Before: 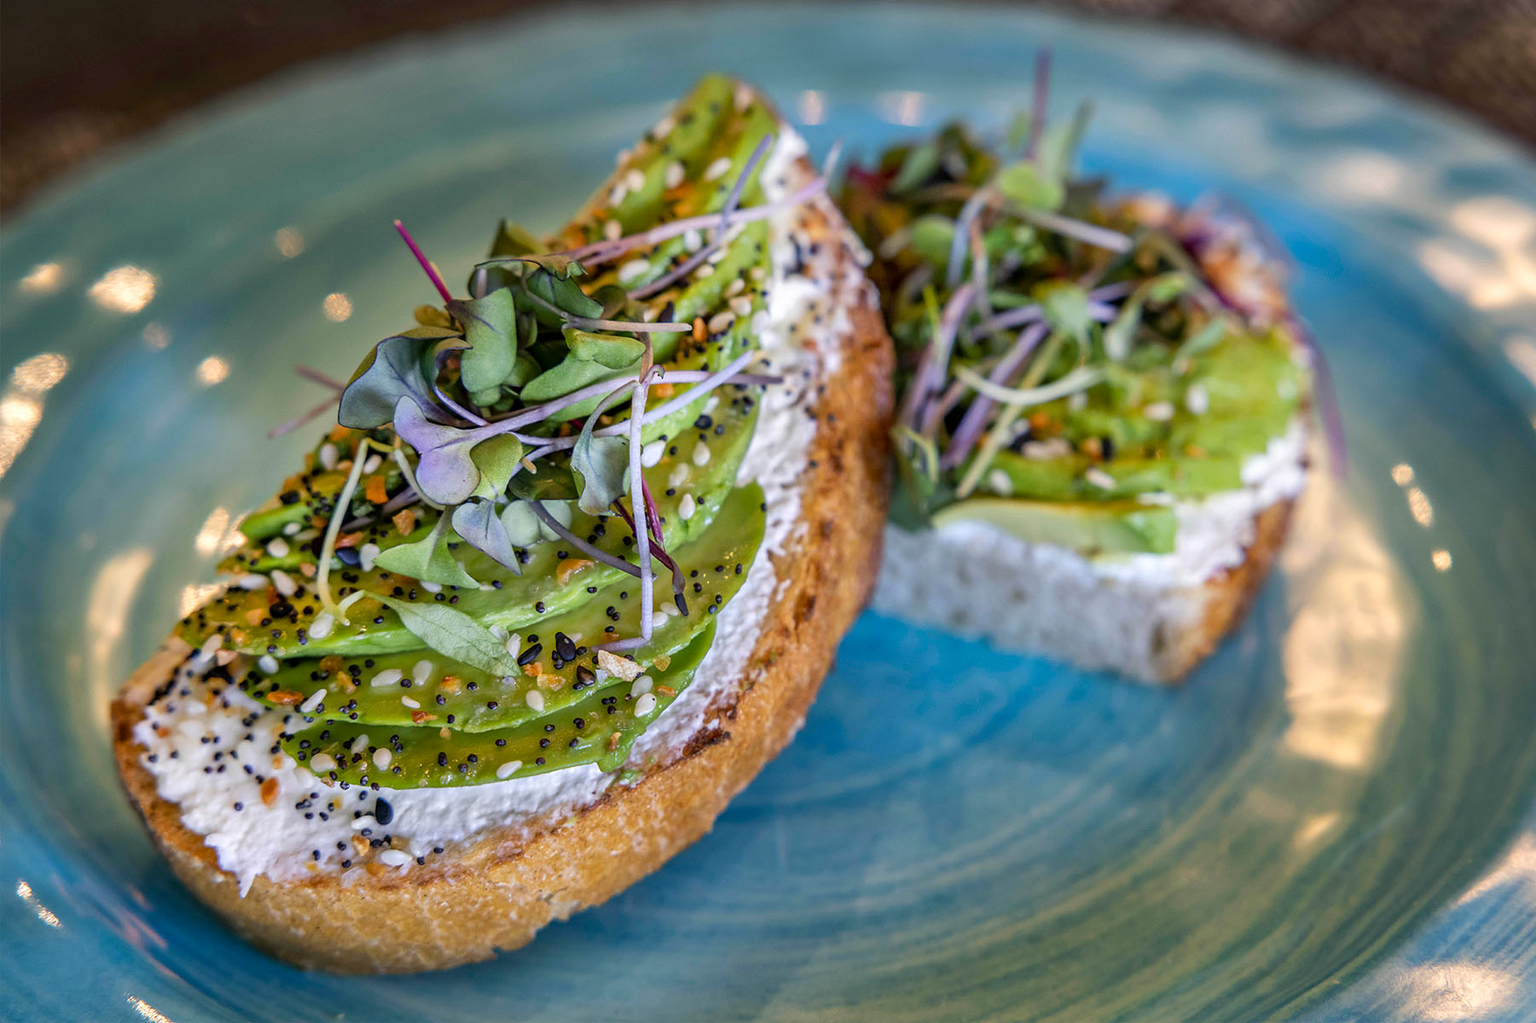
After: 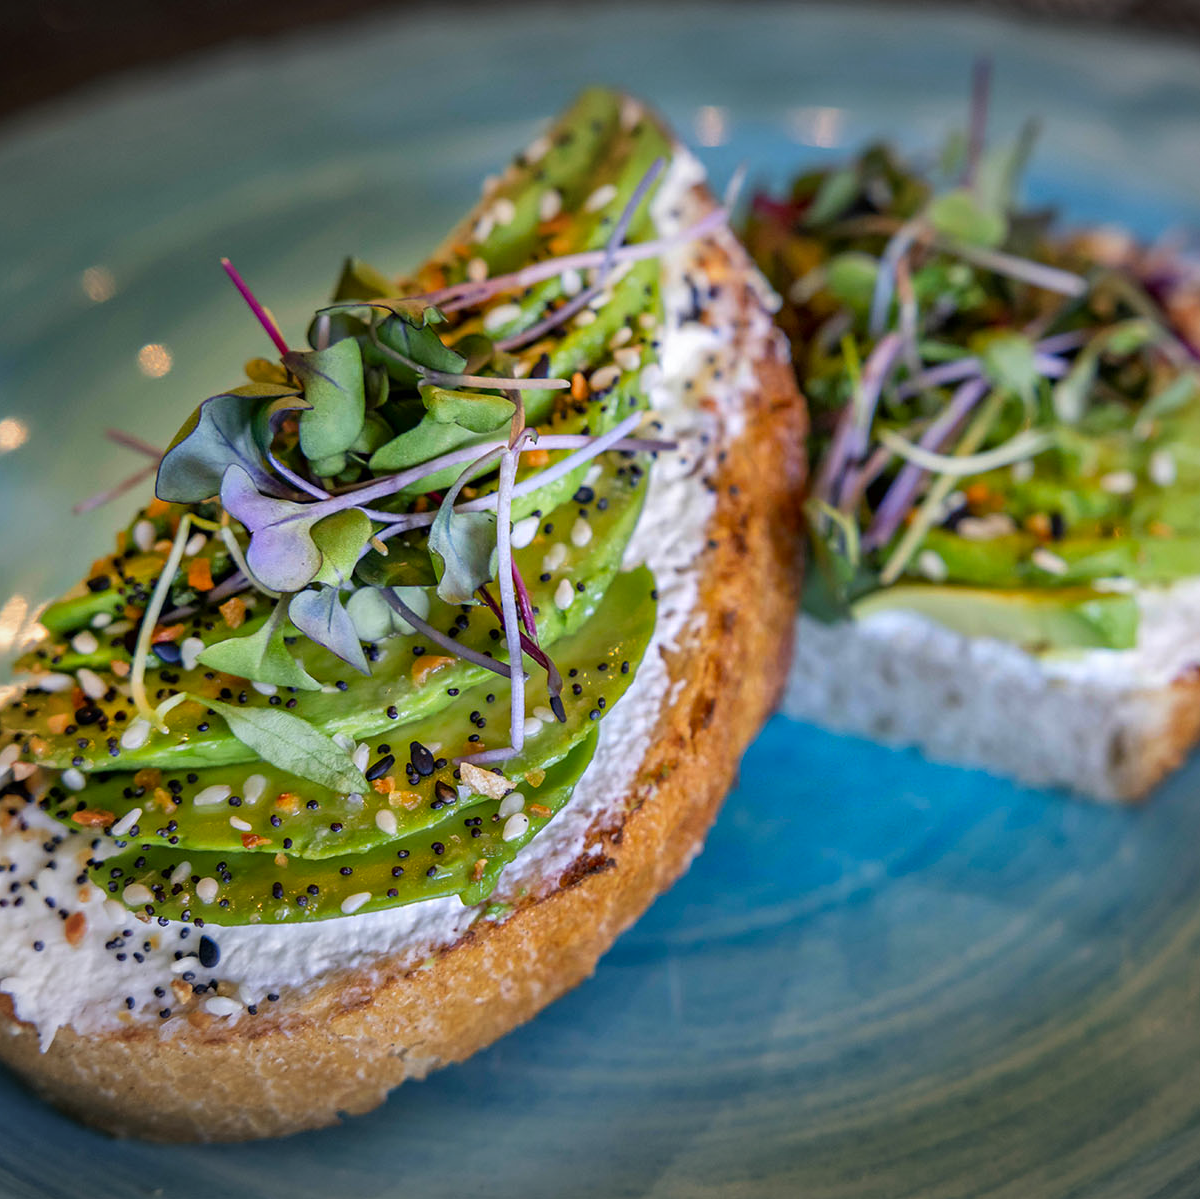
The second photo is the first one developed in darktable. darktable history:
exposure: compensate highlight preservation false
vignetting: fall-off radius 100%, width/height ratio 1.337
crop and rotate: left 13.409%, right 19.924%
contrast brightness saturation: contrast 0.04, saturation 0.16
